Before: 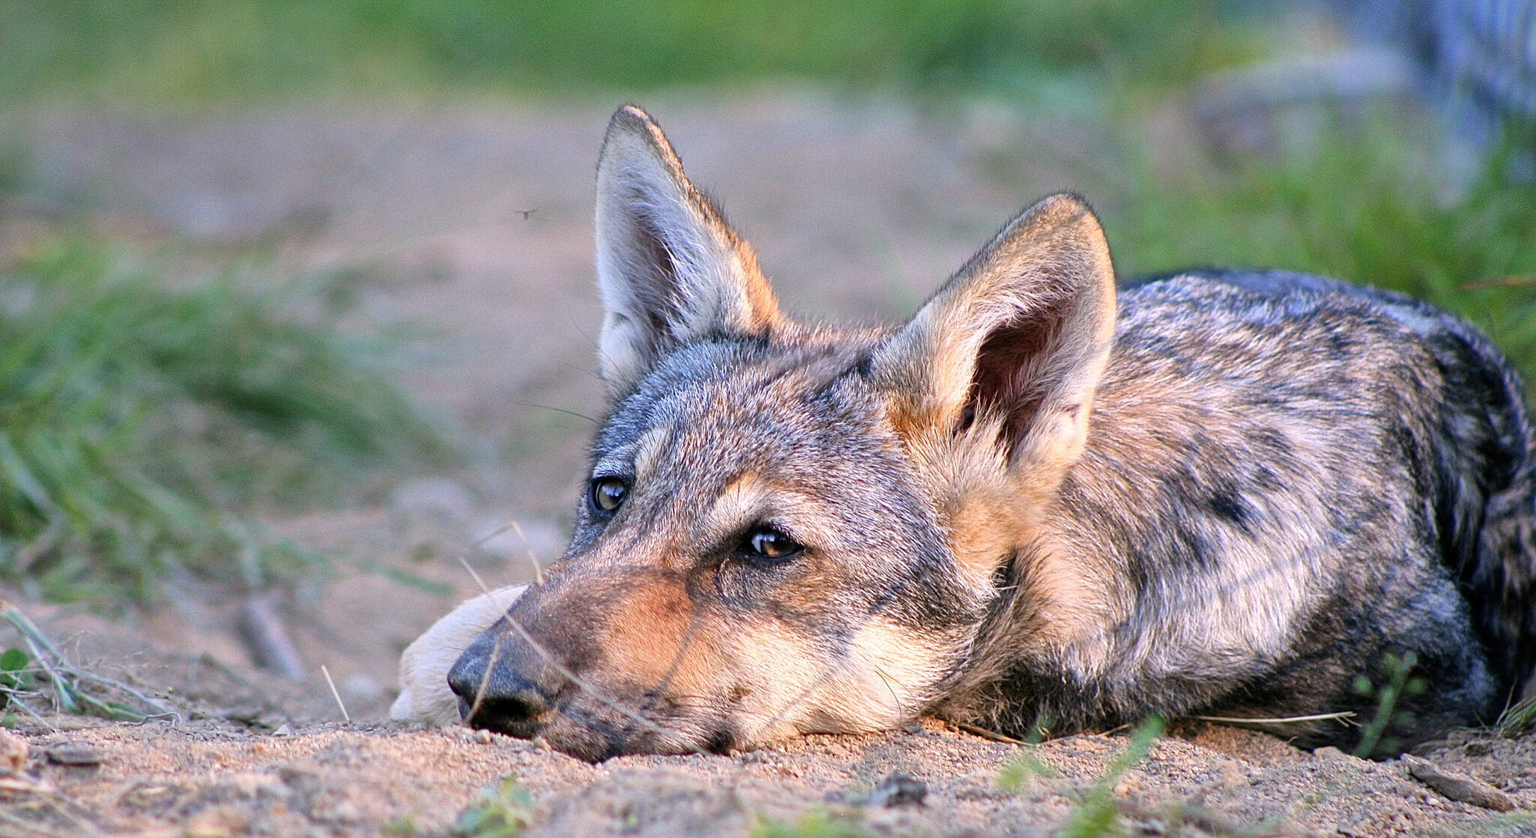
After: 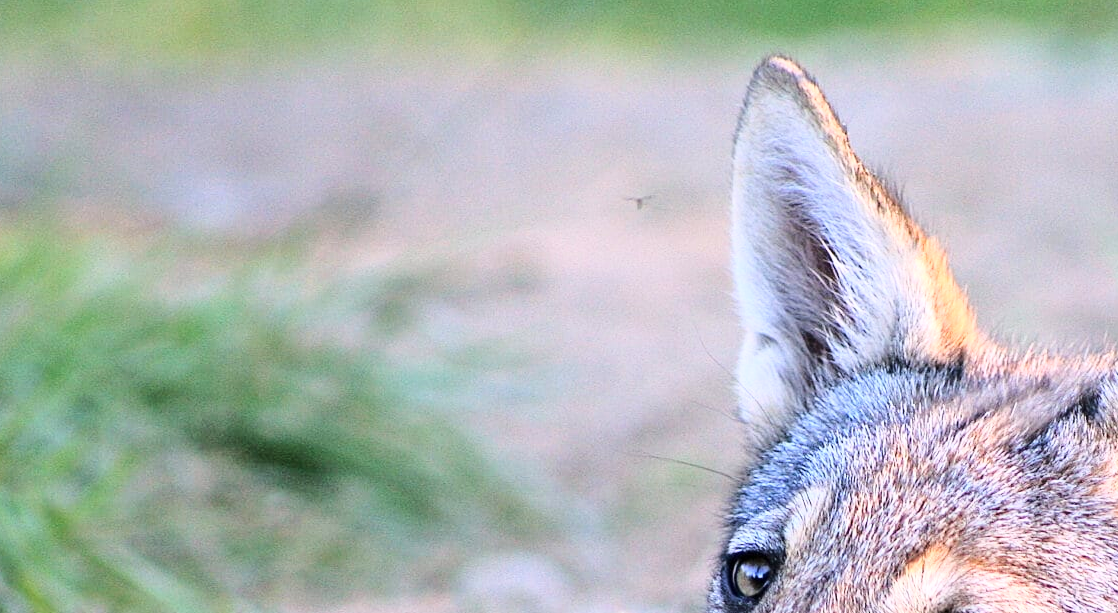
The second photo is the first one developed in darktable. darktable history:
crop and rotate: left 3.046%, top 7.521%, right 42.338%, bottom 37.621%
base curve: curves: ch0 [(0, 0) (0.028, 0.03) (0.121, 0.232) (0.46, 0.748) (0.859, 0.968) (1, 1)]
levels: mode automatic
